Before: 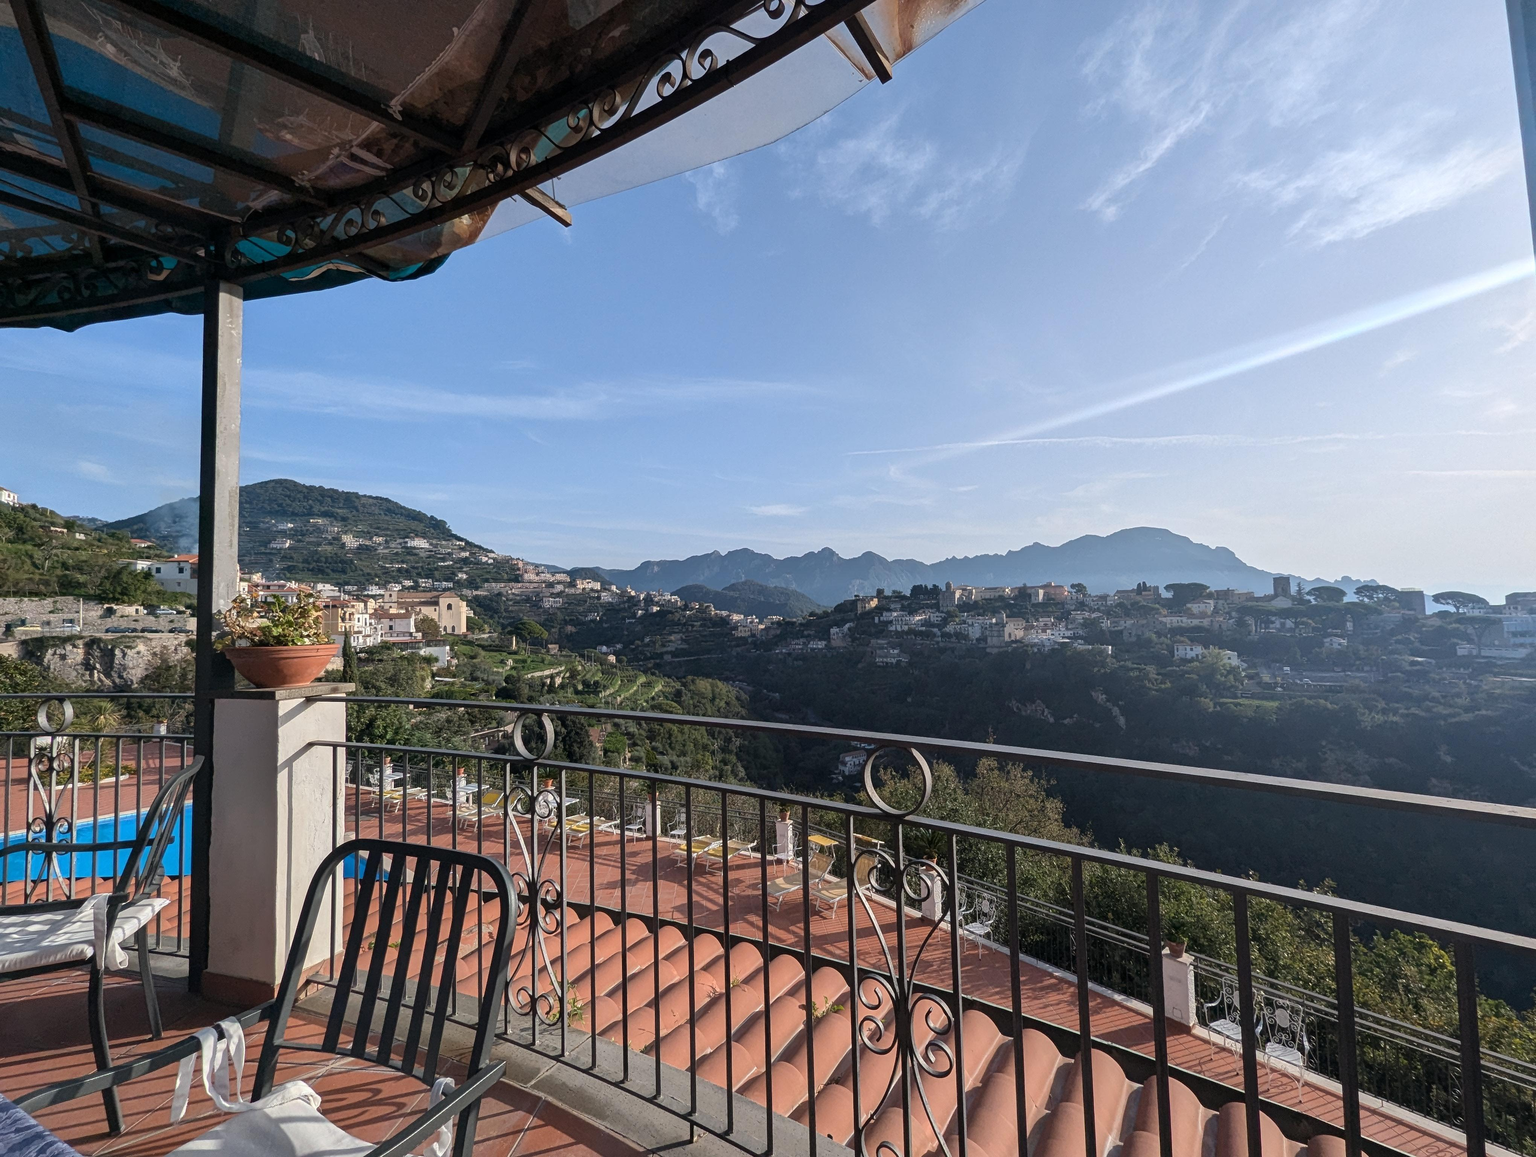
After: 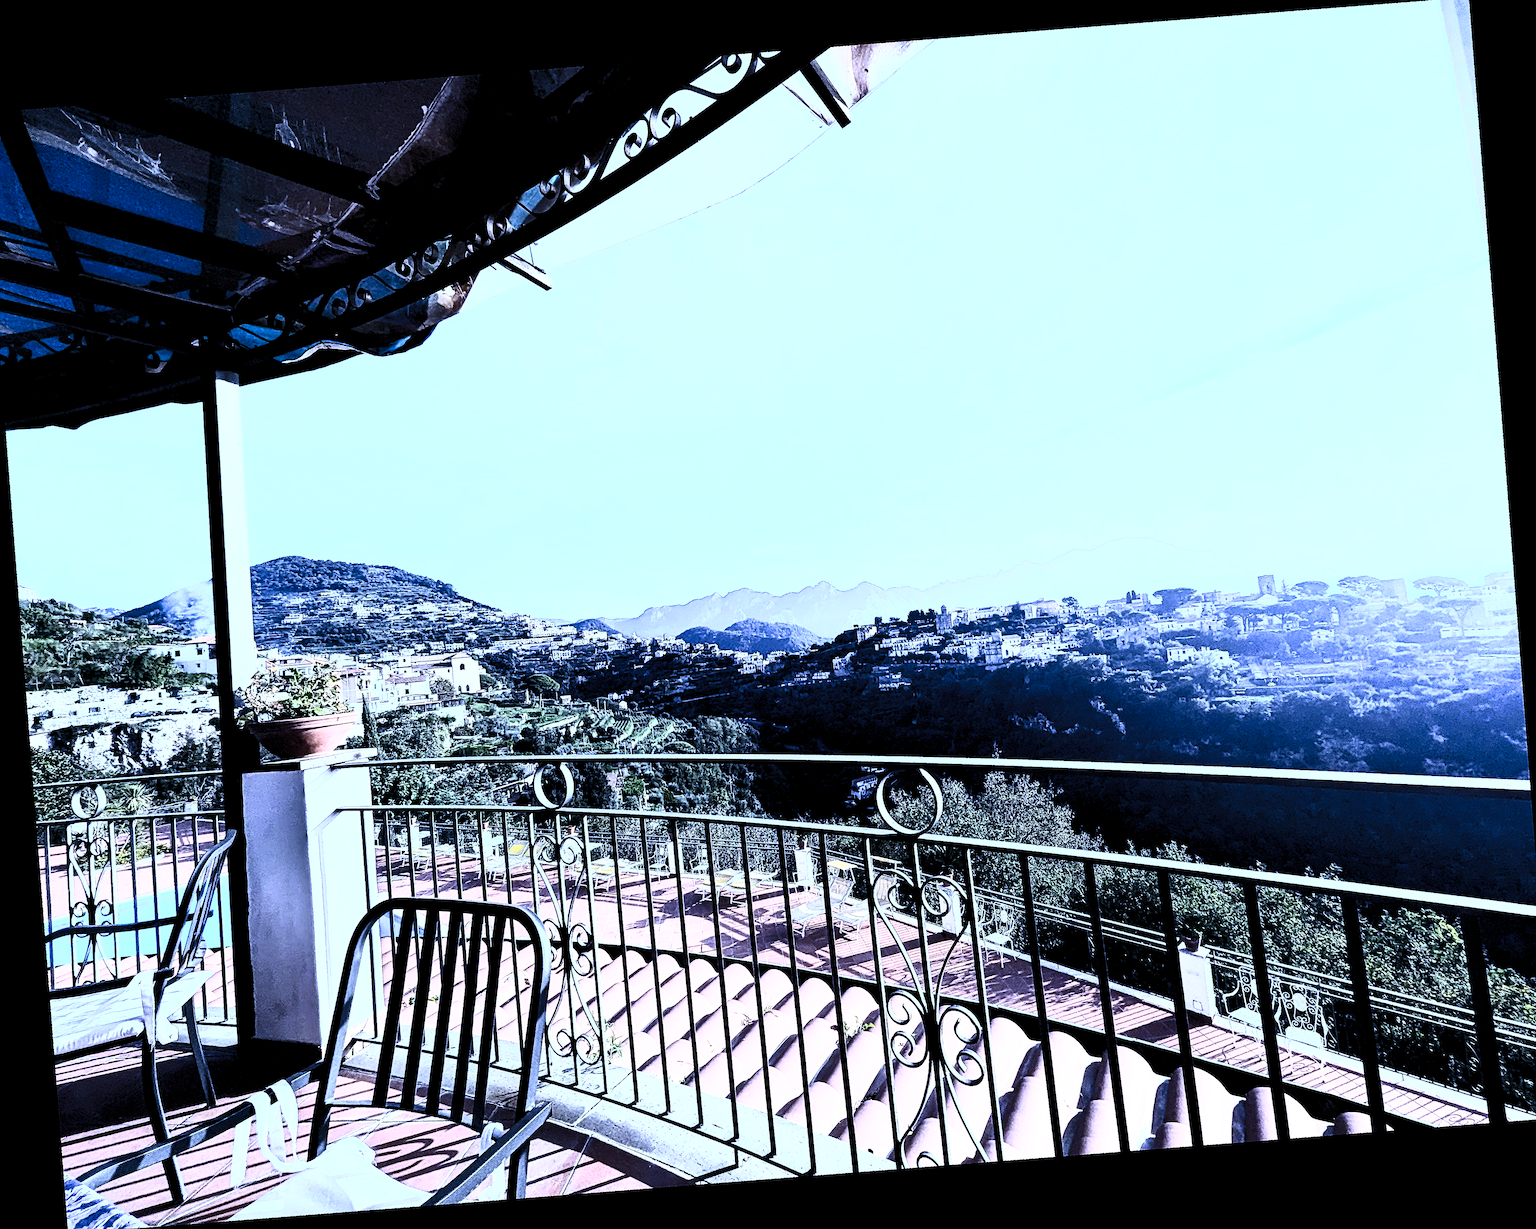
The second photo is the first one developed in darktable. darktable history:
sharpen: on, module defaults
rotate and perspective: rotation -6.83°, automatic cropping off
contrast brightness saturation: contrast 0.93, brightness 0.2
exposure: black level correction 0, exposure 0.9 EV, compensate highlight preservation false
crop and rotate: angle -2.38°
velvia: strength 10%
levels: levels [0.073, 0.497, 0.972]
white balance: red 0.766, blue 1.537
